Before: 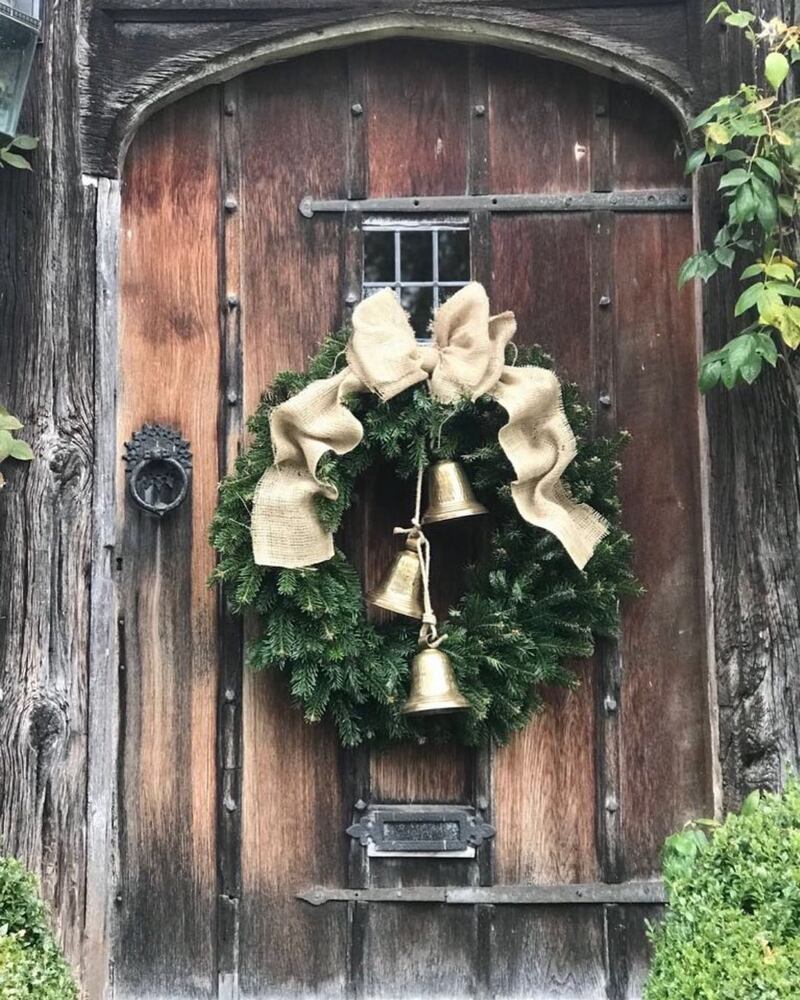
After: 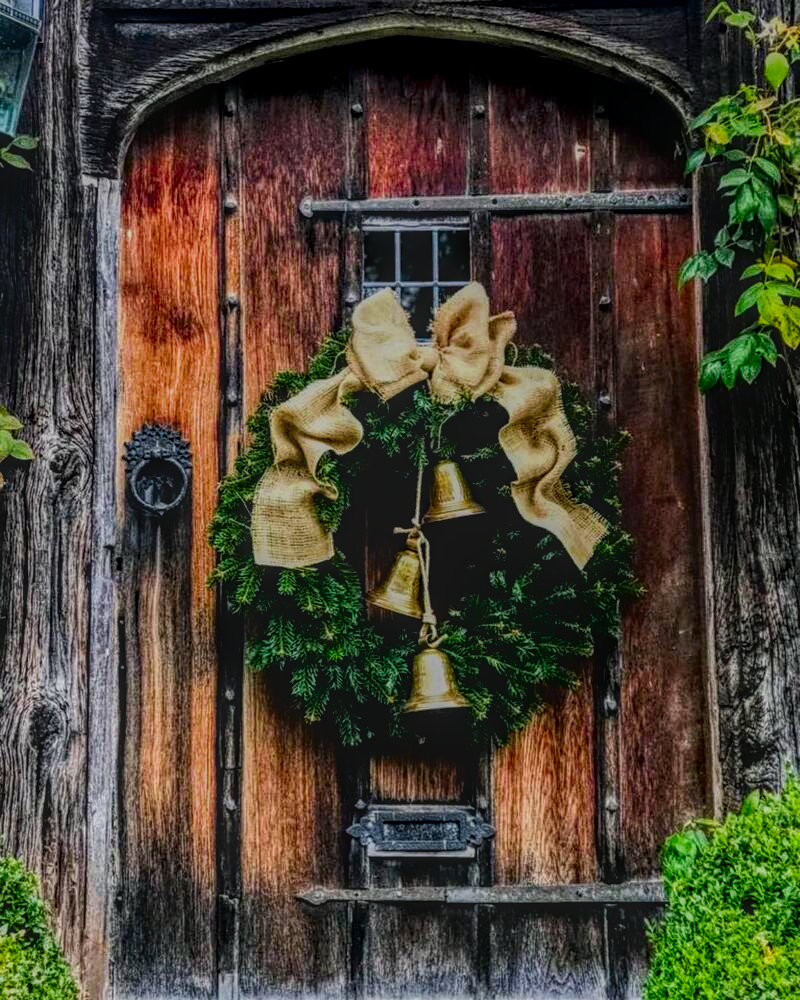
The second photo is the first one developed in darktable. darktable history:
filmic rgb: black relative exposure -5.41 EV, white relative exposure 2.85 EV, threshold 2.95 EV, dynamic range scaling -37.56%, hardness 3.99, contrast 1.59, highlights saturation mix -0.91%, enable highlight reconstruction true
color balance rgb: perceptual saturation grading › global saturation 37.287%, perceptual saturation grading › shadows 34.598%, global vibrance 20%
contrast brightness saturation: brightness -0.251, saturation 0.204
local contrast: highlights 20%, shadows 25%, detail 200%, midtone range 0.2
haze removal: adaptive false
